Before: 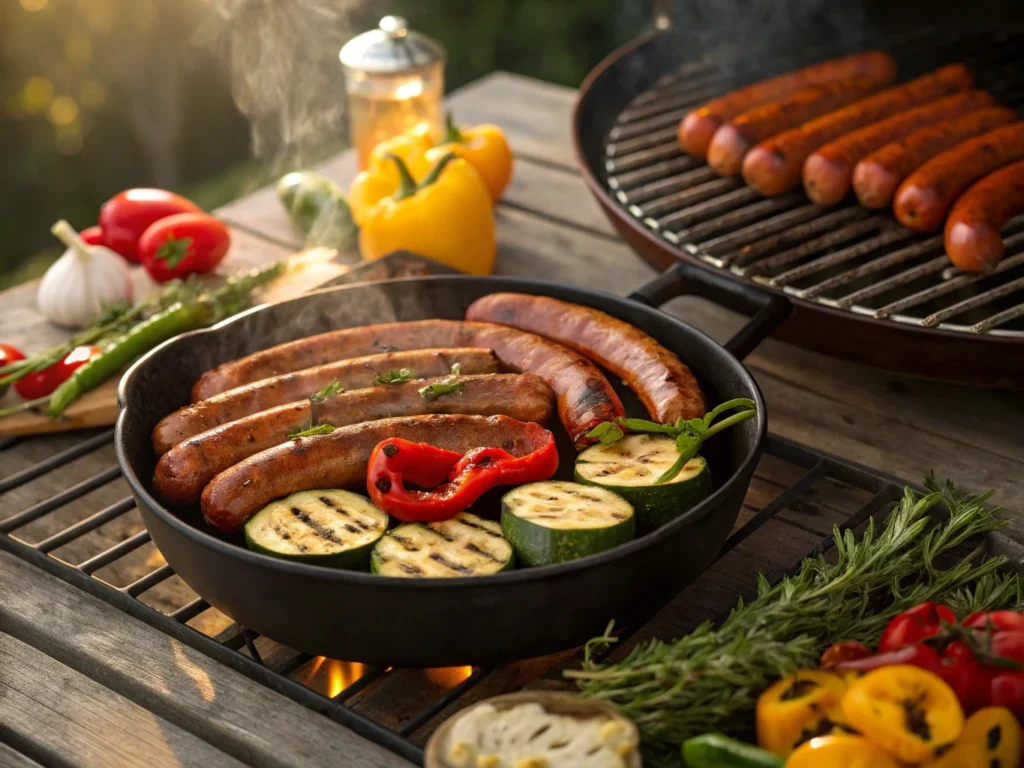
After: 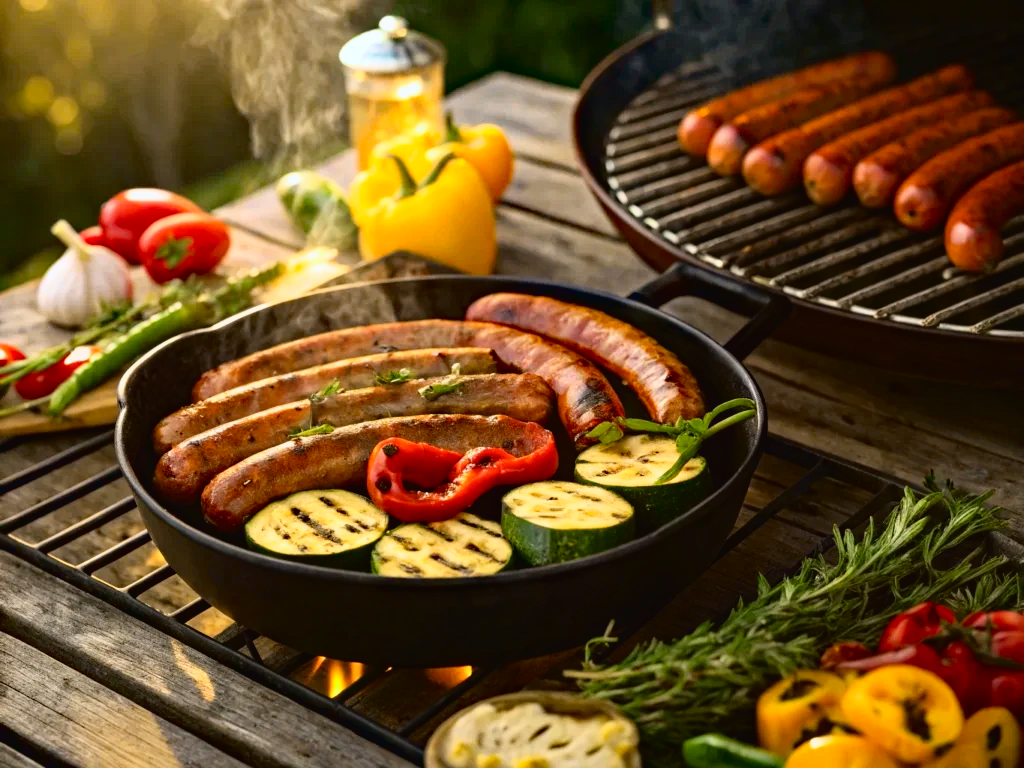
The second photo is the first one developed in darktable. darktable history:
tone curve: curves: ch0 [(0, 0.023) (0.113, 0.084) (0.285, 0.301) (0.673, 0.796) (0.845, 0.932) (0.994, 0.971)]; ch1 [(0, 0) (0.456, 0.437) (0.498, 0.5) (0.57, 0.559) (0.631, 0.639) (1, 1)]; ch2 [(0, 0) (0.417, 0.44) (0.46, 0.453) (0.502, 0.507) (0.55, 0.57) (0.67, 0.712) (1, 1)], color space Lab, independent channels, preserve colors none
haze removal: strength 0.53, distance 0.925, compatibility mode true, adaptive false
